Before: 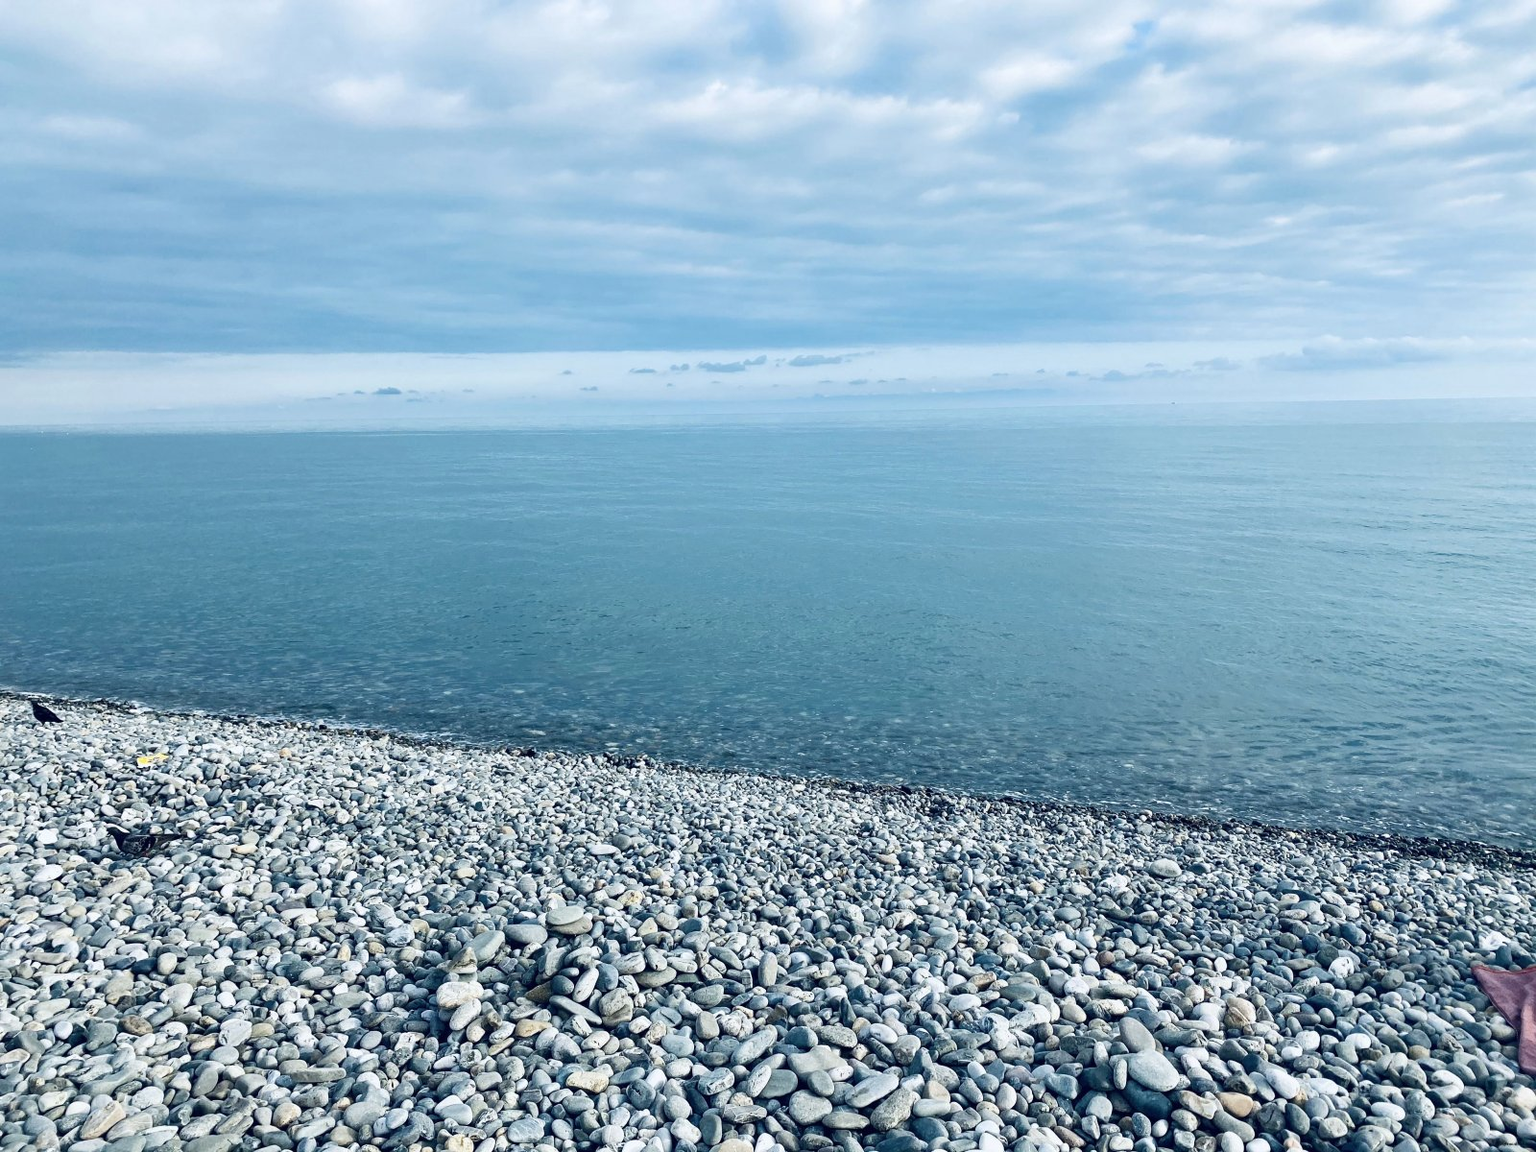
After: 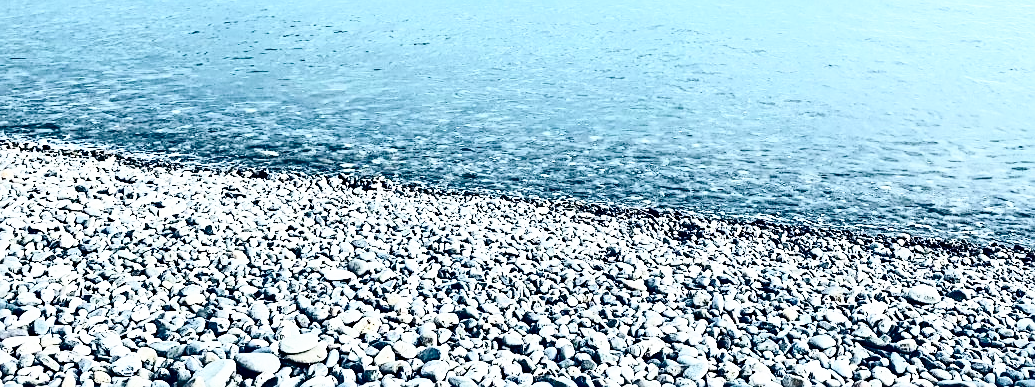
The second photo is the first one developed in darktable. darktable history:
base curve: curves: ch0 [(0, 0) (0.028, 0.03) (0.121, 0.232) (0.46, 0.748) (0.859, 0.968) (1, 1)], preserve colors none
sharpen: on, module defaults
crop: left 18.171%, top 50.89%, right 17.083%, bottom 16.835%
contrast brightness saturation: contrast 0.5, saturation -0.094
